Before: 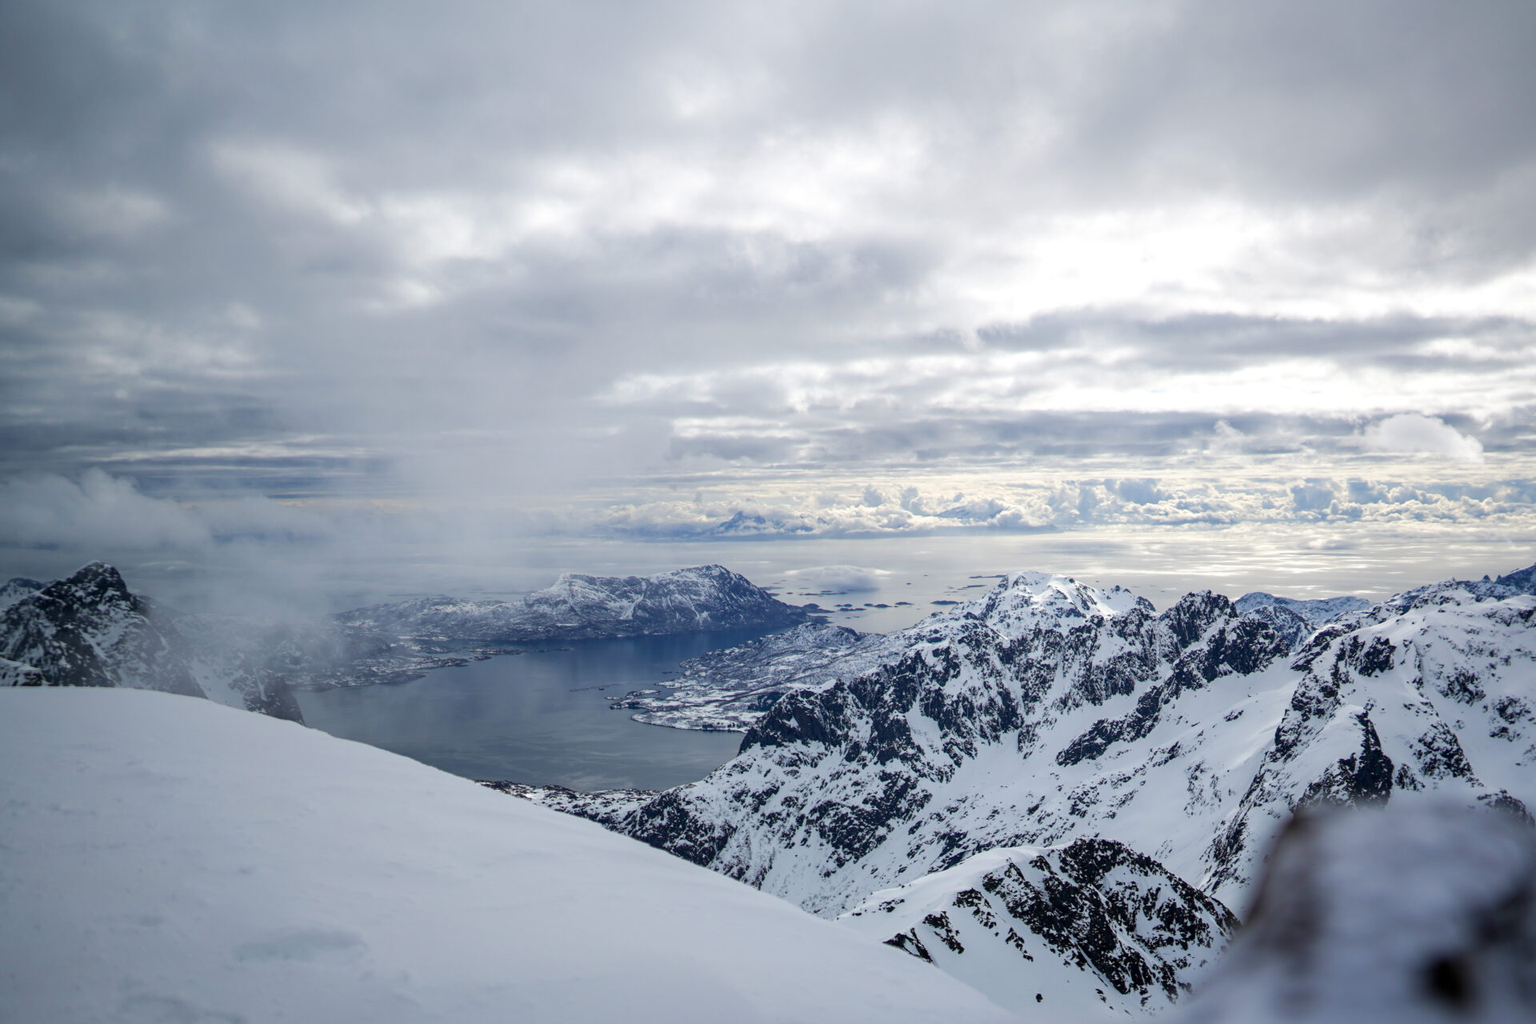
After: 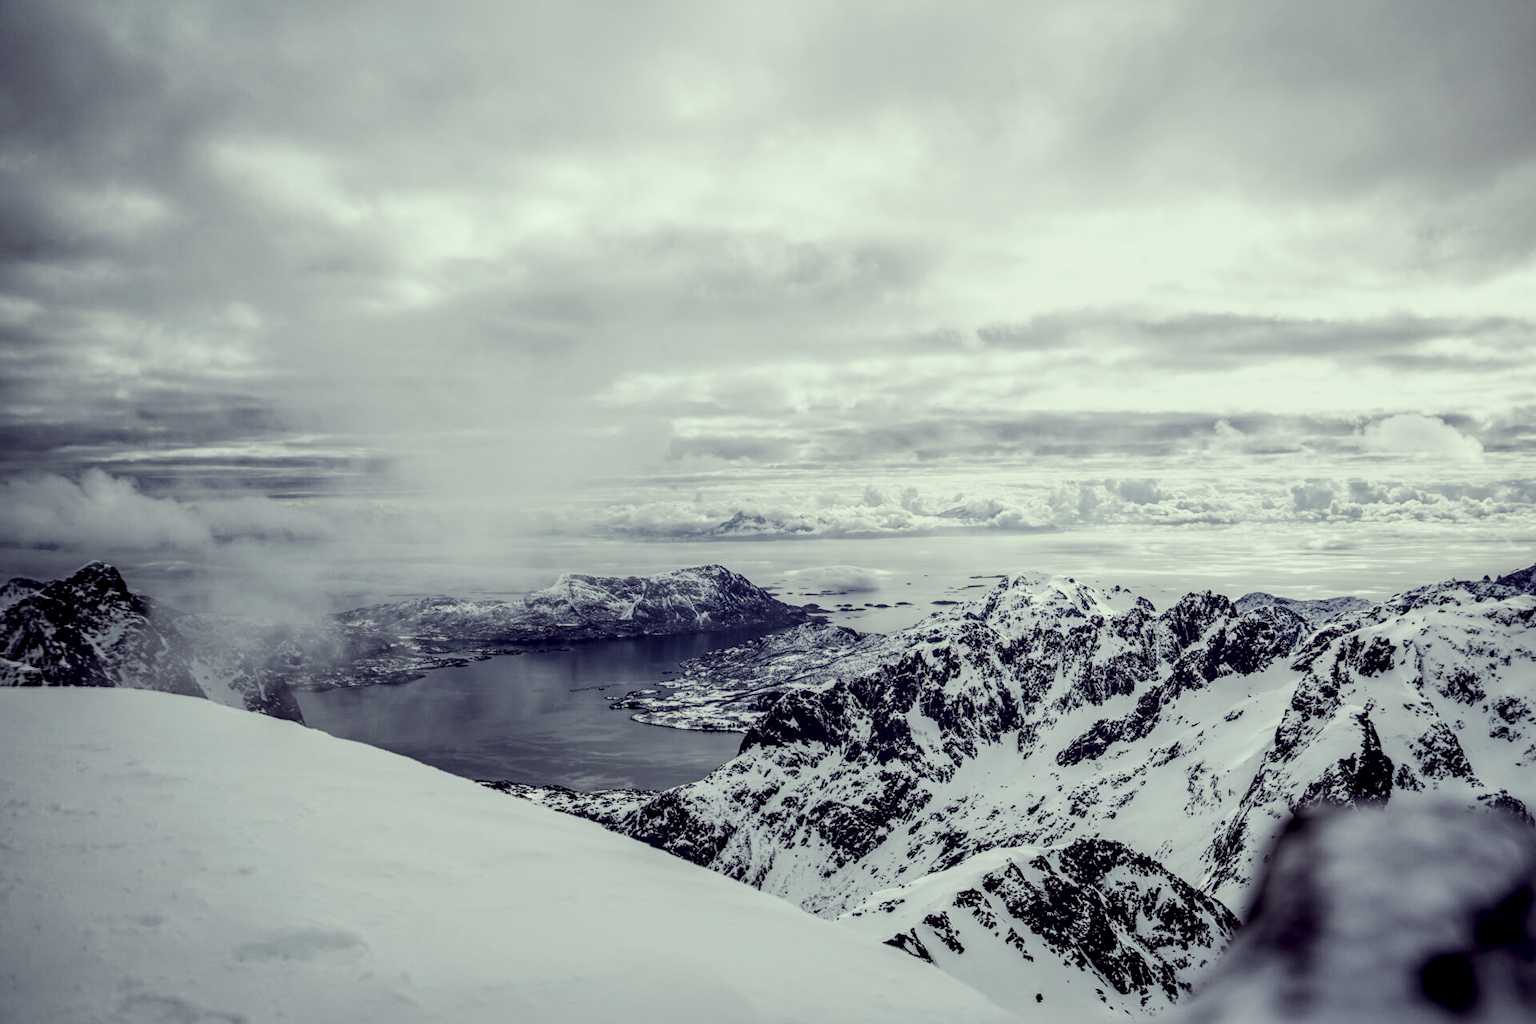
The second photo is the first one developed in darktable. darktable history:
sigmoid: contrast 1.69, skew -0.23, preserve hue 0%, red attenuation 0.1, red rotation 0.035, green attenuation 0.1, green rotation -0.017, blue attenuation 0.15, blue rotation -0.052, base primaries Rec2020
color correction: highlights a* -20.17, highlights b* 20.27, shadows a* 20.03, shadows b* -20.46, saturation 0.43
local contrast: detail 150%
